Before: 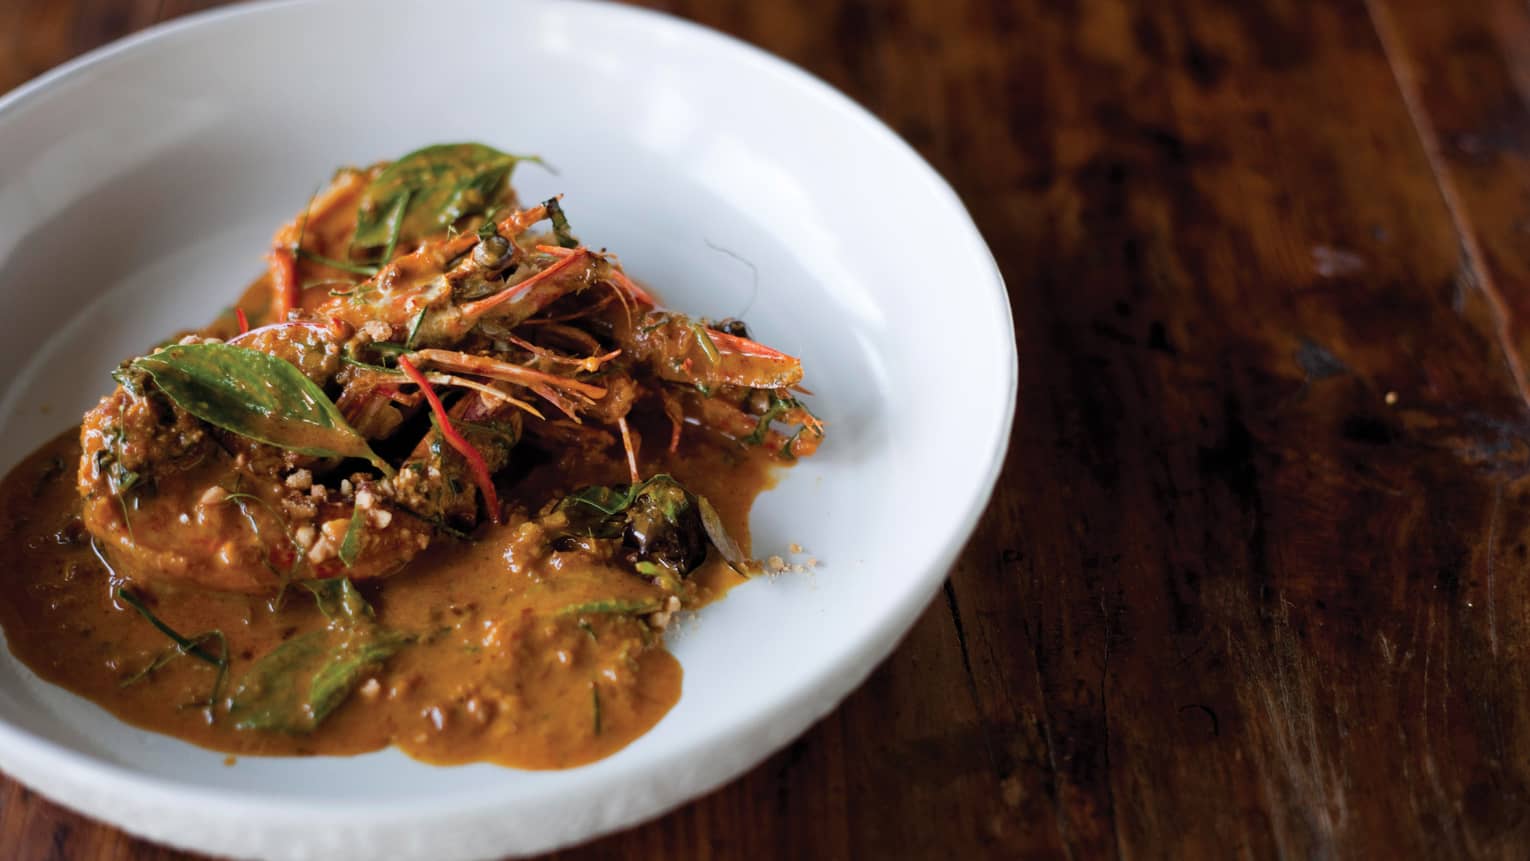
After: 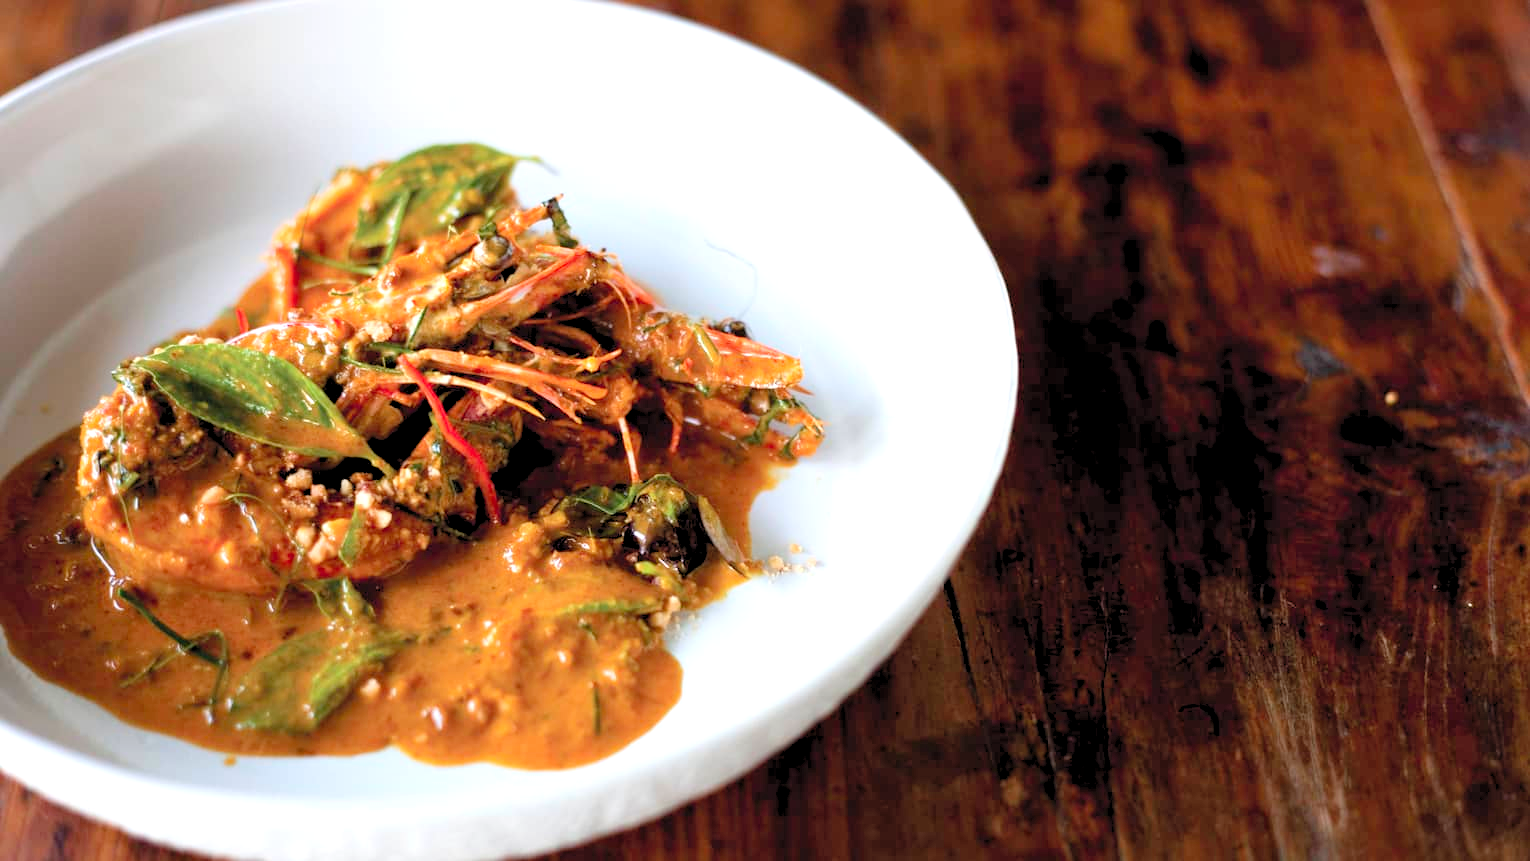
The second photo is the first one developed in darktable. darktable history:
tone equalizer: on, module defaults
exposure: exposure 0.079 EV, compensate highlight preservation false
levels: white 99.96%, levels [0.036, 0.364, 0.827]
